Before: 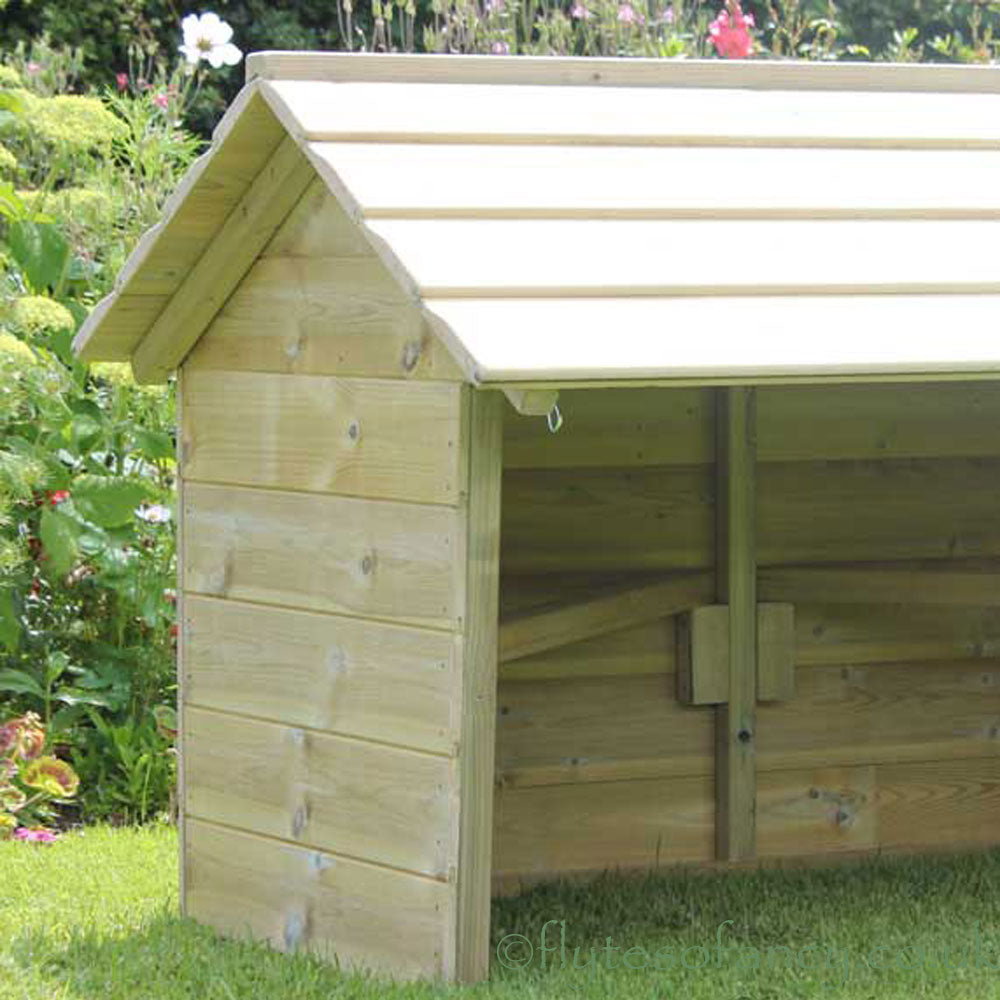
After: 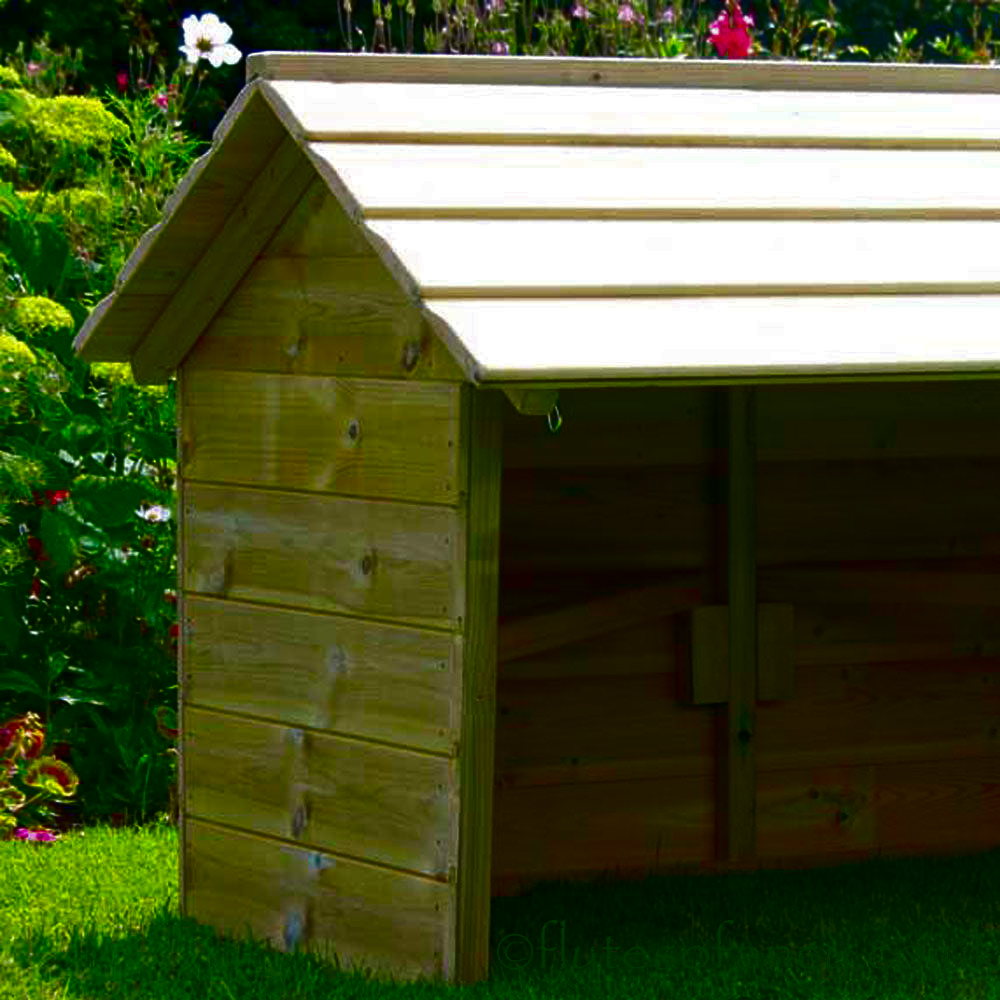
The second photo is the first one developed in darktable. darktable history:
contrast brightness saturation: brightness -0.986, saturation 0.997
